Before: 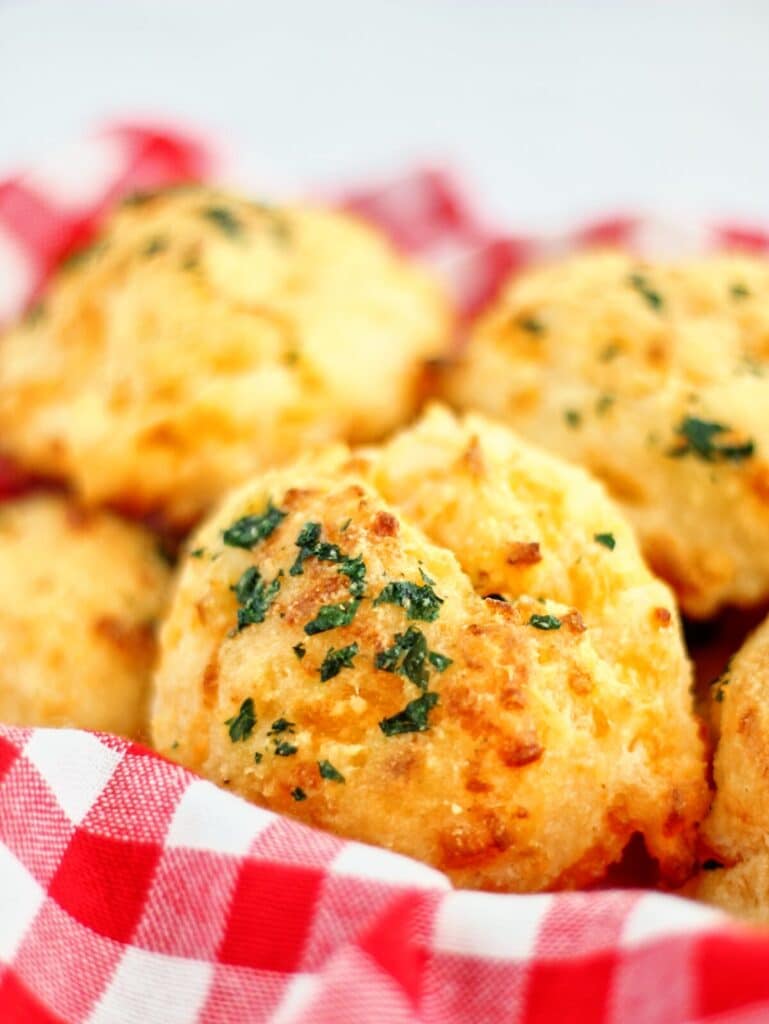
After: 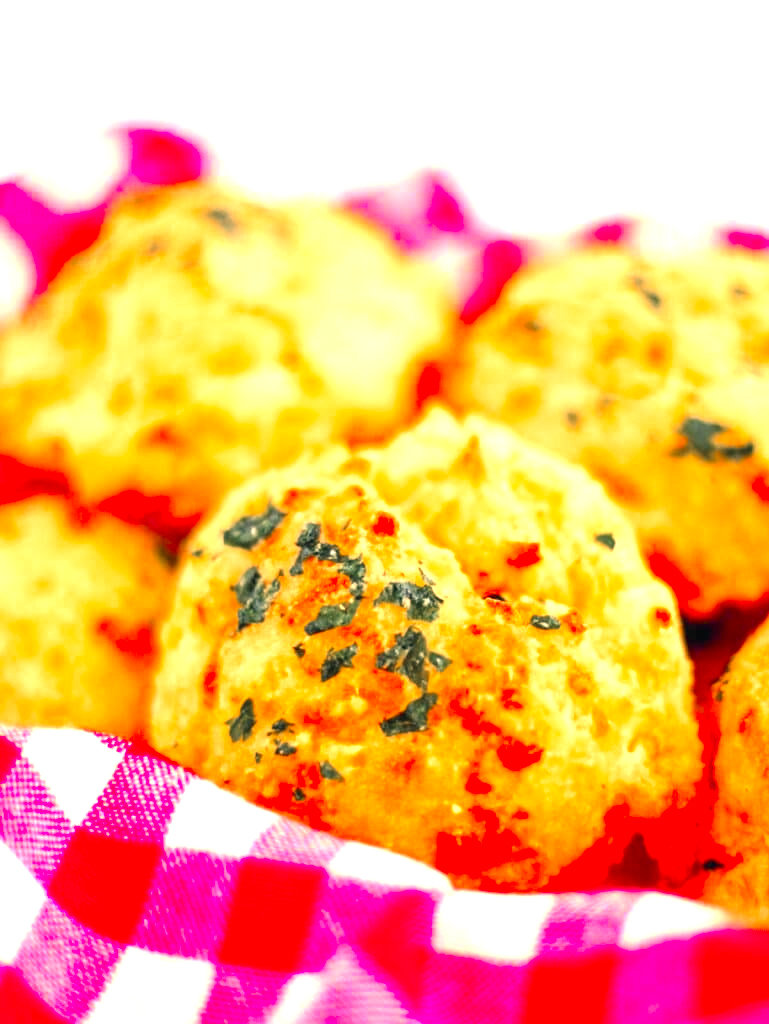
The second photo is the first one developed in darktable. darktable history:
white balance: red 1.127, blue 0.943
color correction: highlights a* 5.38, highlights b* 5.3, shadows a* -4.26, shadows b* -5.11
color zones: curves: ch0 [(0, 0.48) (0.209, 0.398) (0.305, 0.332) (0.429, 0.493) (0.571, 0.5) (0.714, 0.5) (0.857, 0.5) (1, 0.48)]; ch1 [(0, 0.736) (0.143, 0.625) (0.225, 0.371) (0.429, 0.256) (0.571, 0.241) (0.714, 0.213) (0.857, 0.48) (1, 0.736)]; ch2 [(0, 0.448) (0.143, 0.498) (0.286, 0.5) (0.429, 0.5) (0.571, 0.5) (0.714, 0.5) (0.857, 0.5) (1, 0.448)]
exposure: black level correction 0, exposure 1.45 EV, compensate exposure bias true, compensate highlight preservation false
